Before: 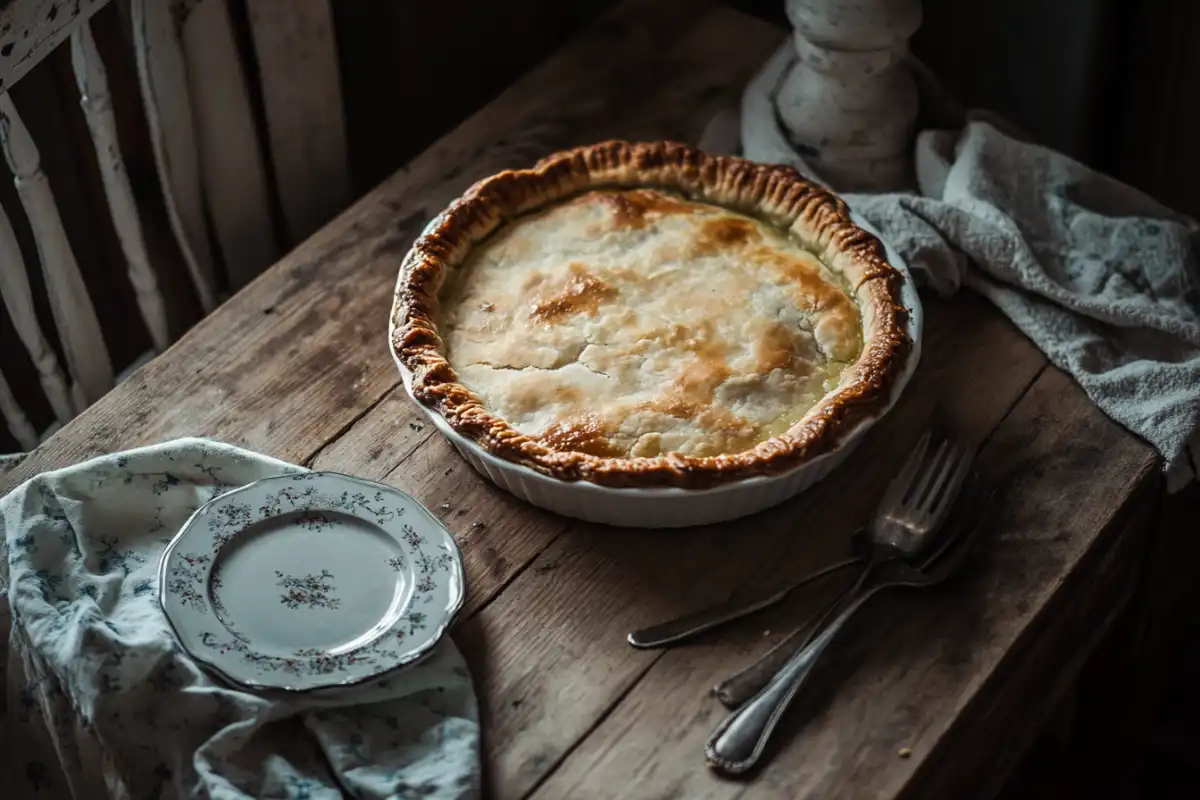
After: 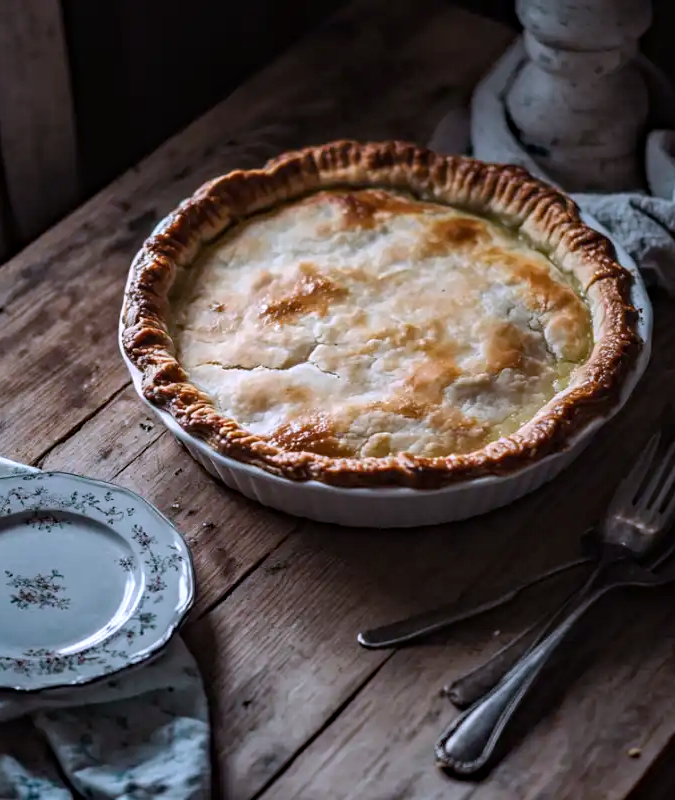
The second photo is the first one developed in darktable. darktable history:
haze removal: compatibility mode true, adaptive false
color calibration: illuminant as shot in camera, x 0.363, y 0.385, temperature 4528.04 K
crop and rotate: left 22.516%, right 21.234%
